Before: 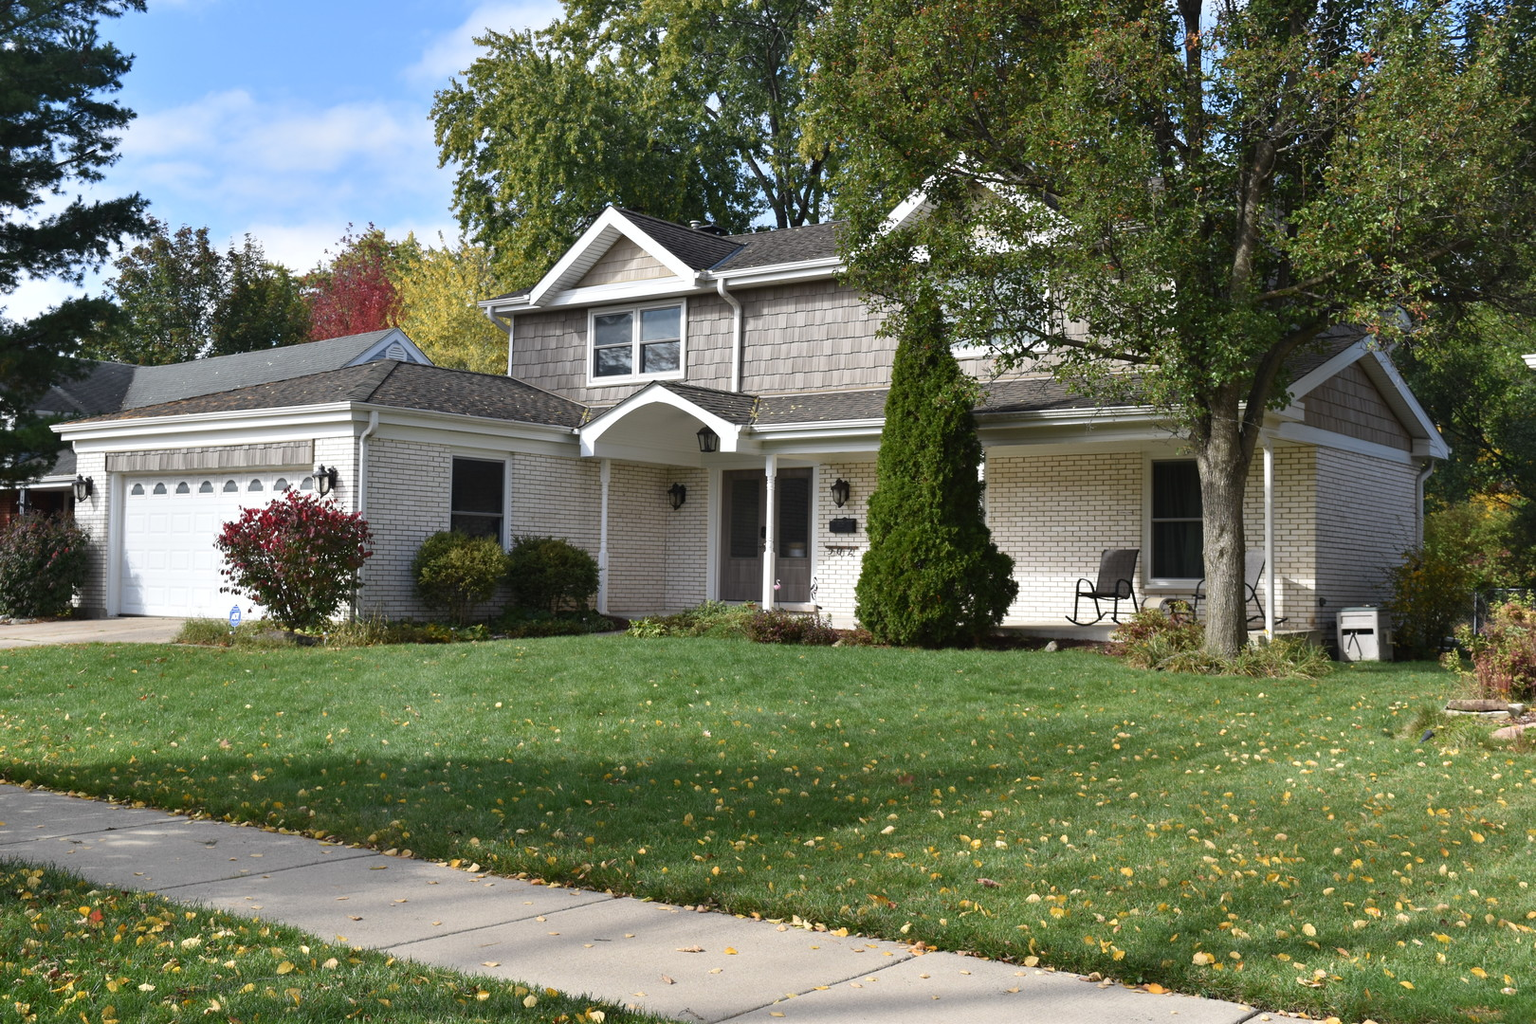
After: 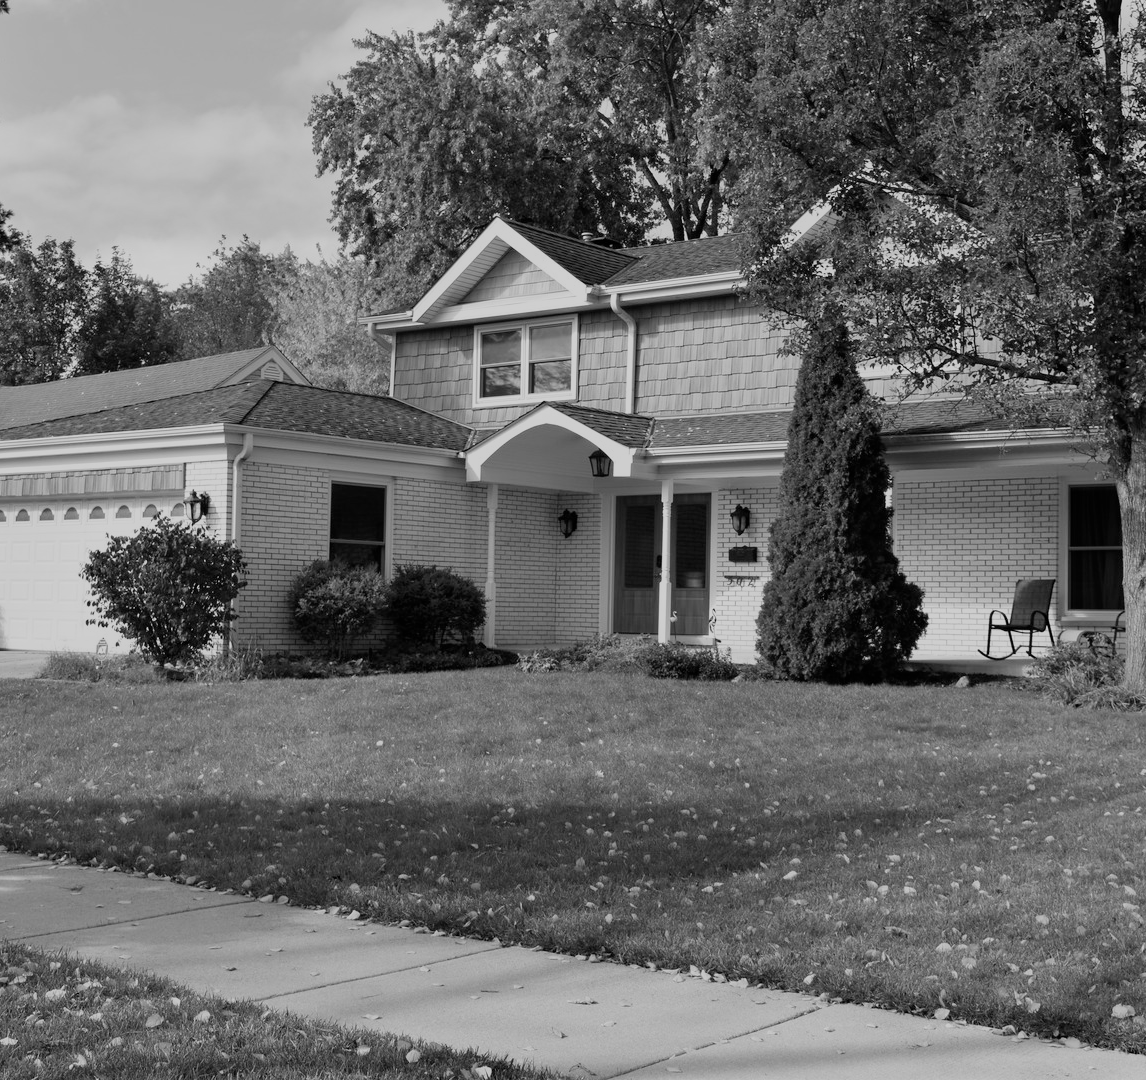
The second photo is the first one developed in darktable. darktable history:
filmic rgb: middle gray luminance 18.42%, black relative exposure -9 EV, white relative exposure 3.75 EV, threshold 6 EV, target black luminance 0%, hardness 4.85, latitude 67.35%, contrast 0.955, highlights saturation mix 20%, shadows ↔ highlights balance 21.36%, add noise in highlights 0, preserve chrominance luminance Y, color science v3 (2019), use custom middle-gray values true, iterations of high-quality reconstruction 0, contrast in highlights soft, enable highlight reconstruction true
crop and rotate: left 9.061%, right 20.142%
monochrome: a 14.95, b -89.96
